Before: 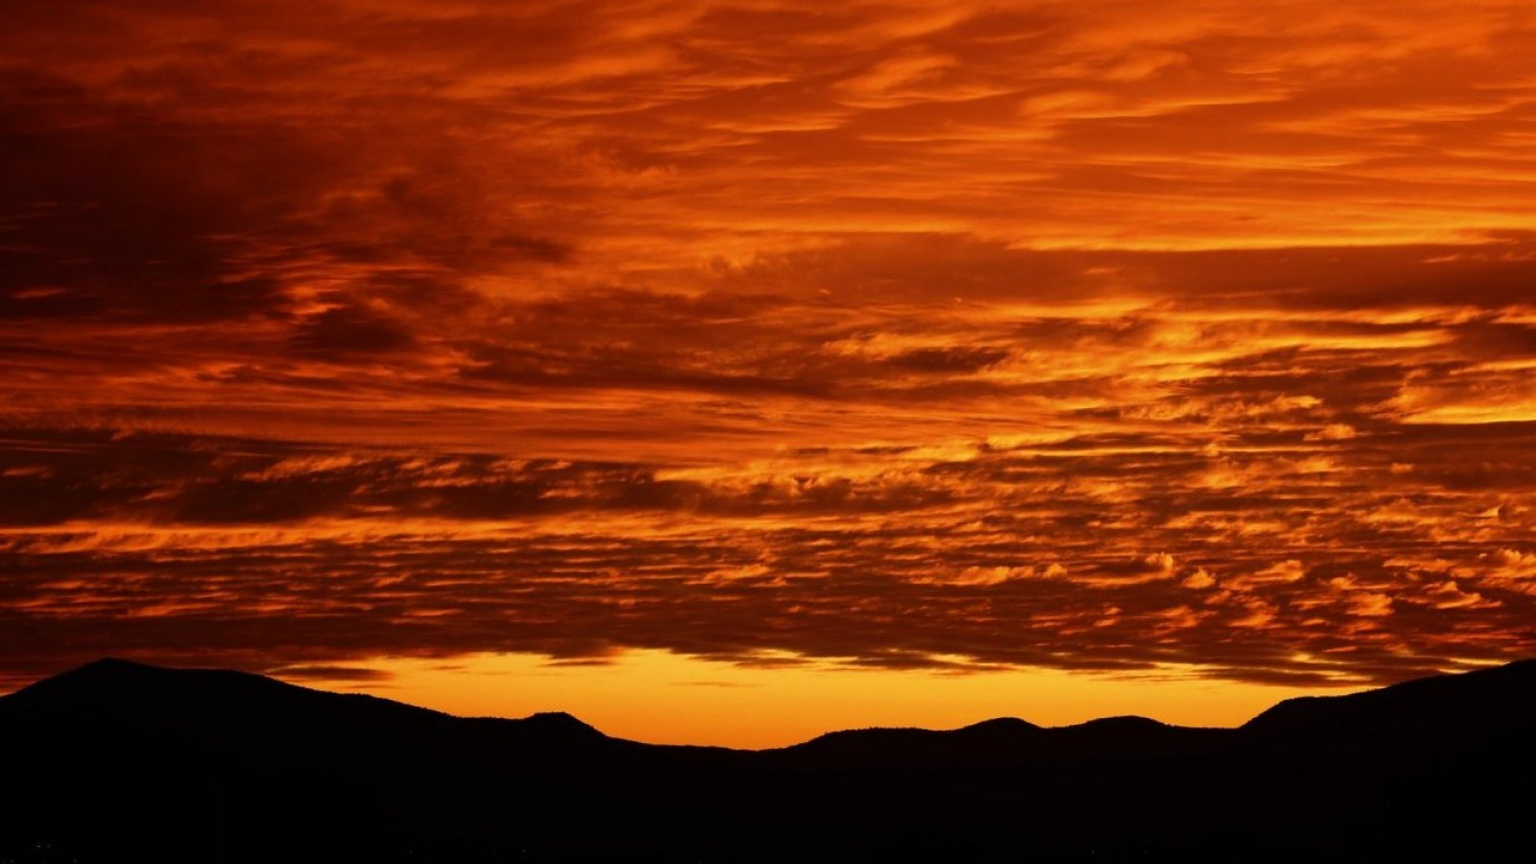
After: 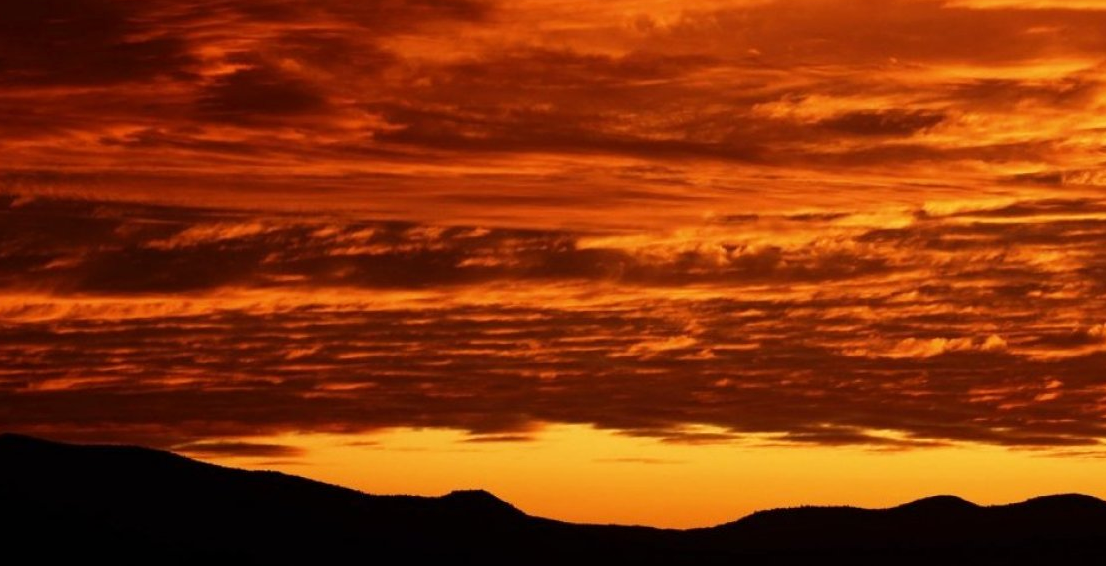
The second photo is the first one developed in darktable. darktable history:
sharpen: radius 2.898, amount 0.865, threshold 47.258
base curve: curves: ch0 [(0, 0) (0.472, 0.508) (1, 1)], preserve colors none
crop: left 6.609%, top 28.102%, right 24.207%, bottom 8.995%
